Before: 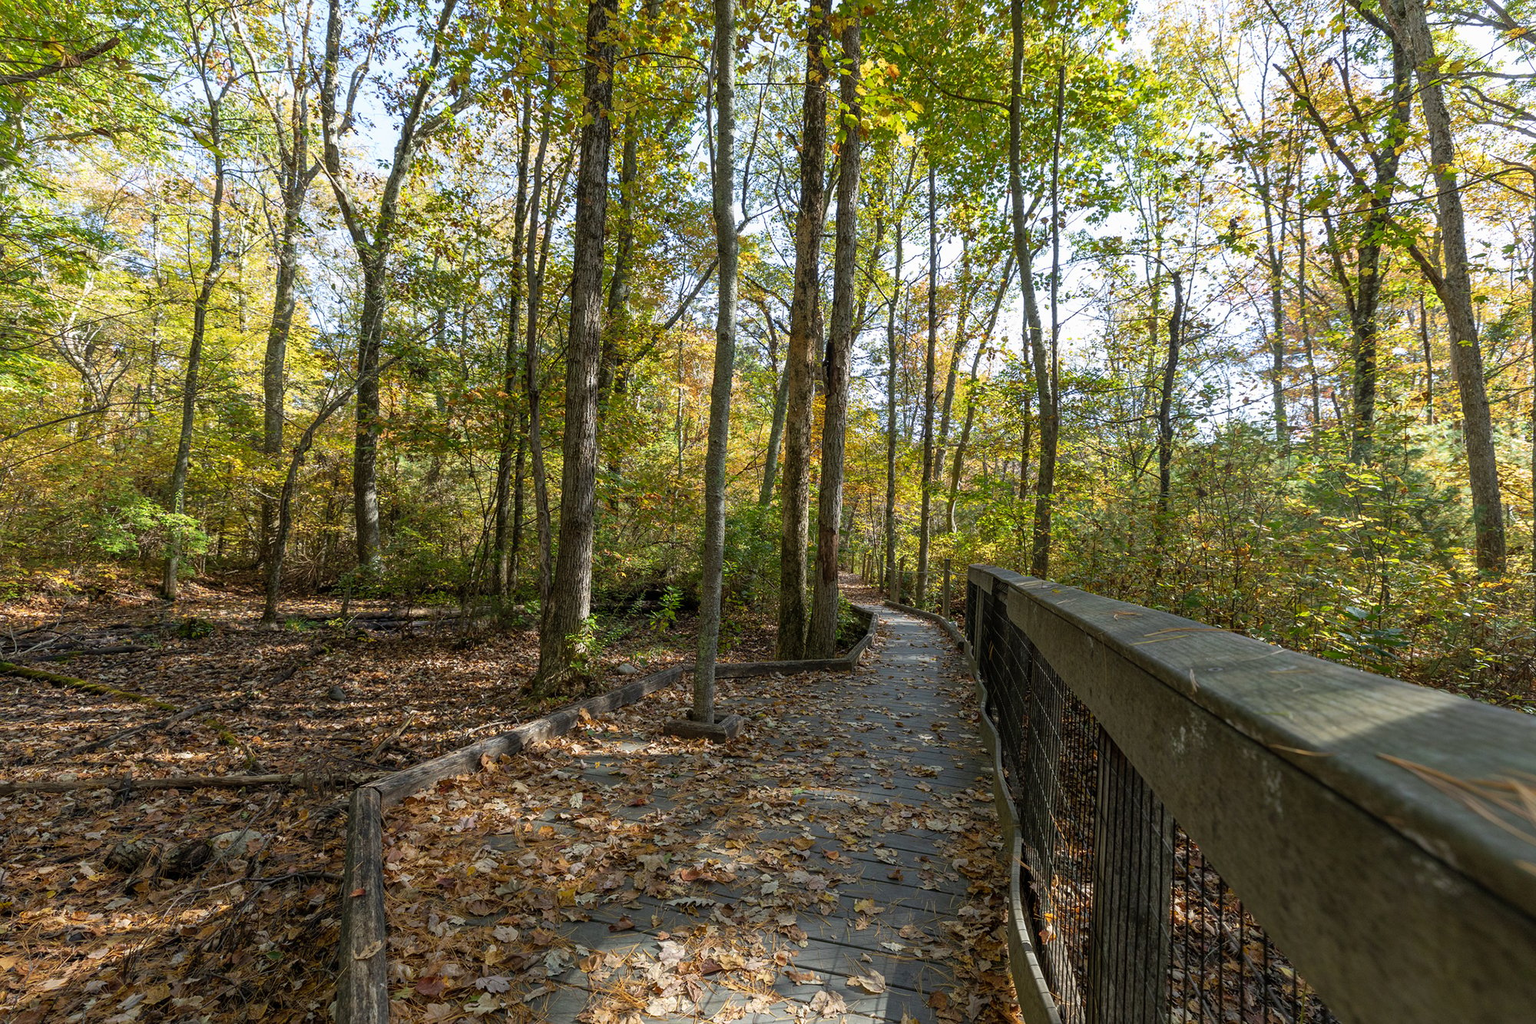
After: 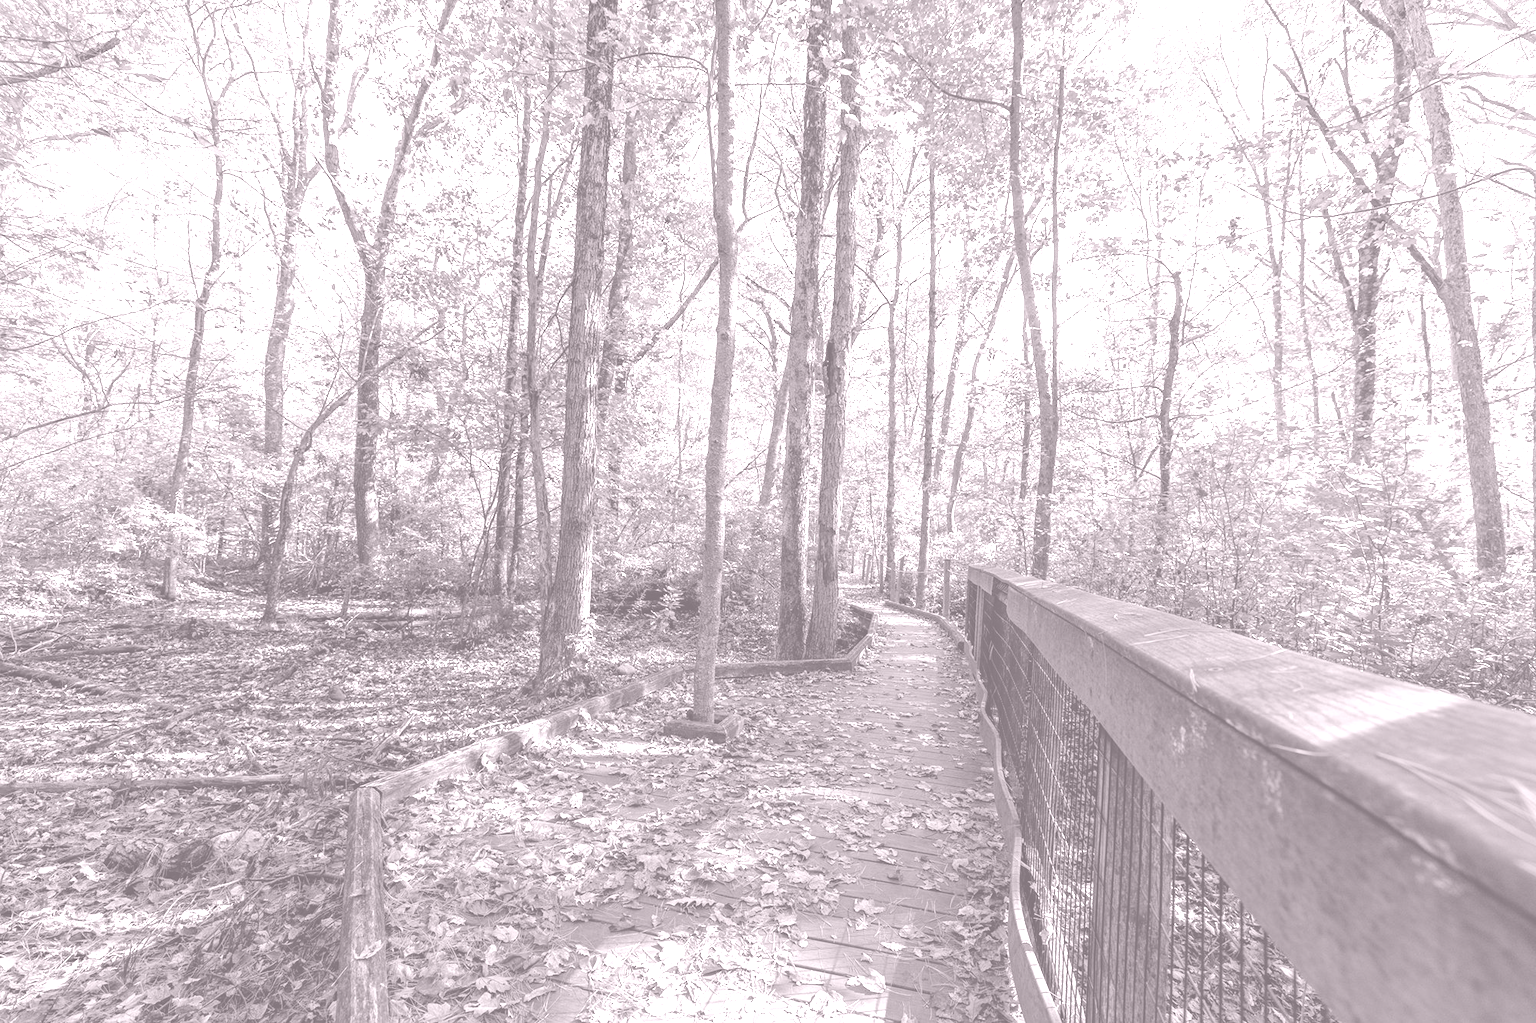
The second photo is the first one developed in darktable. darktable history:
rotate and perspective: automatic cropping original format, crop left 0, crop top 0
colorize: hue 25.2°, saturation 83%, source mix 82%, lightness 79%, version 1
